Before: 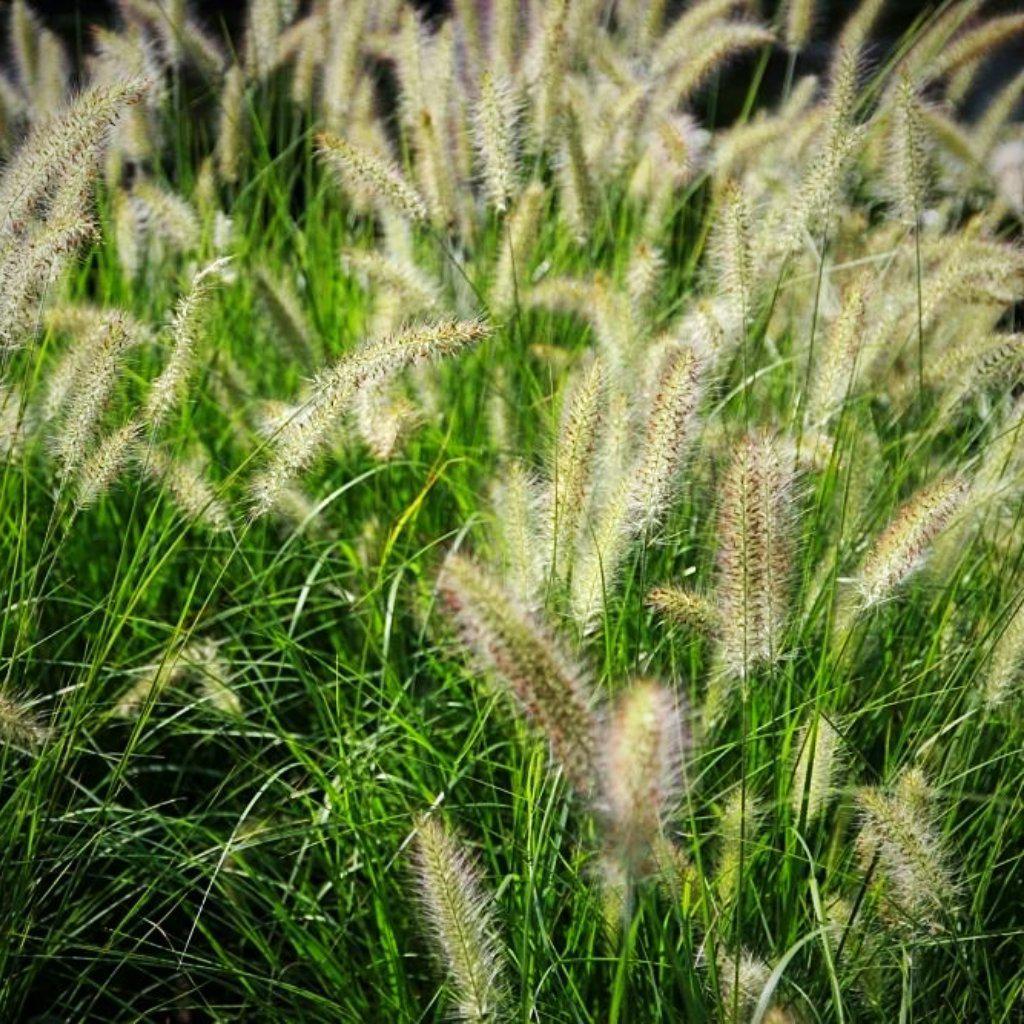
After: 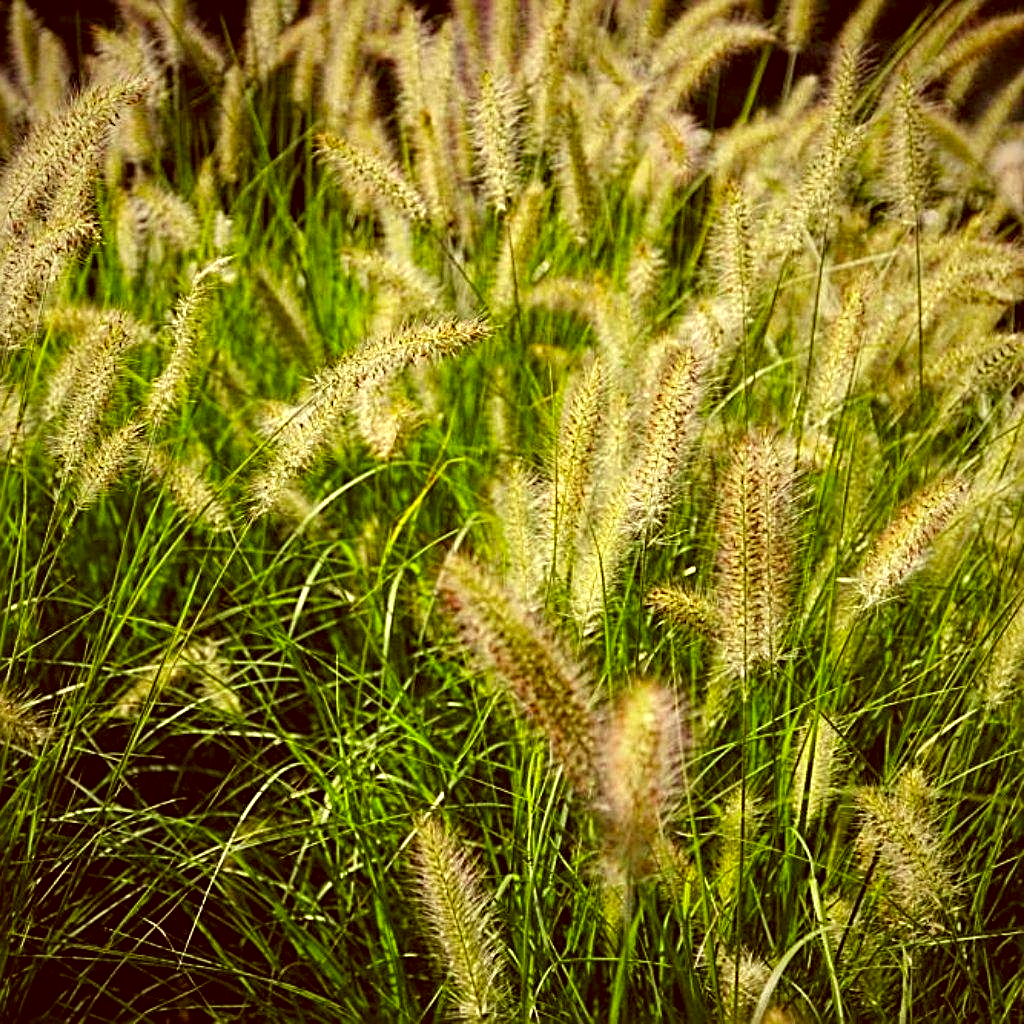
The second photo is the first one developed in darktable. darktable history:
local contrast: highlights 107%, shadows 101%, detail 120%, midtone range 0.2
sharpen: radius 2.585, amount 0.696
haze removal: adaptive false
color correction: highlights a* 1.13, highlights b* 24.71, shadows a* 16.18, shadows b* 24.43
